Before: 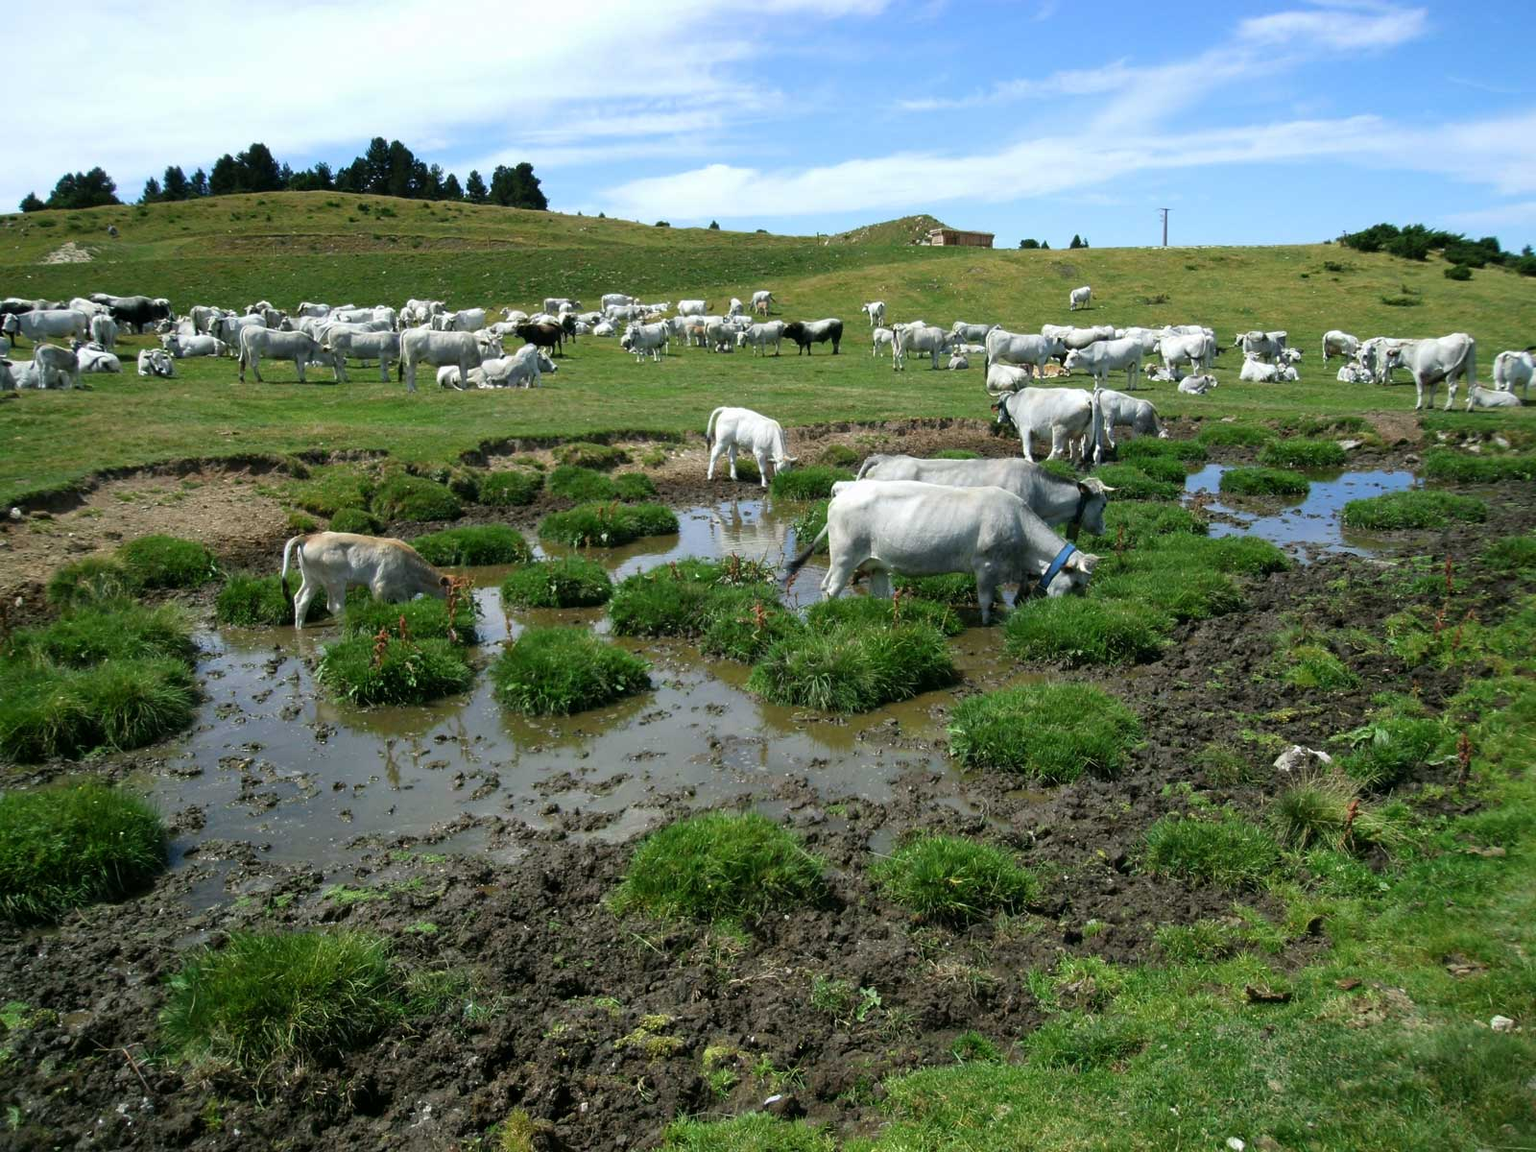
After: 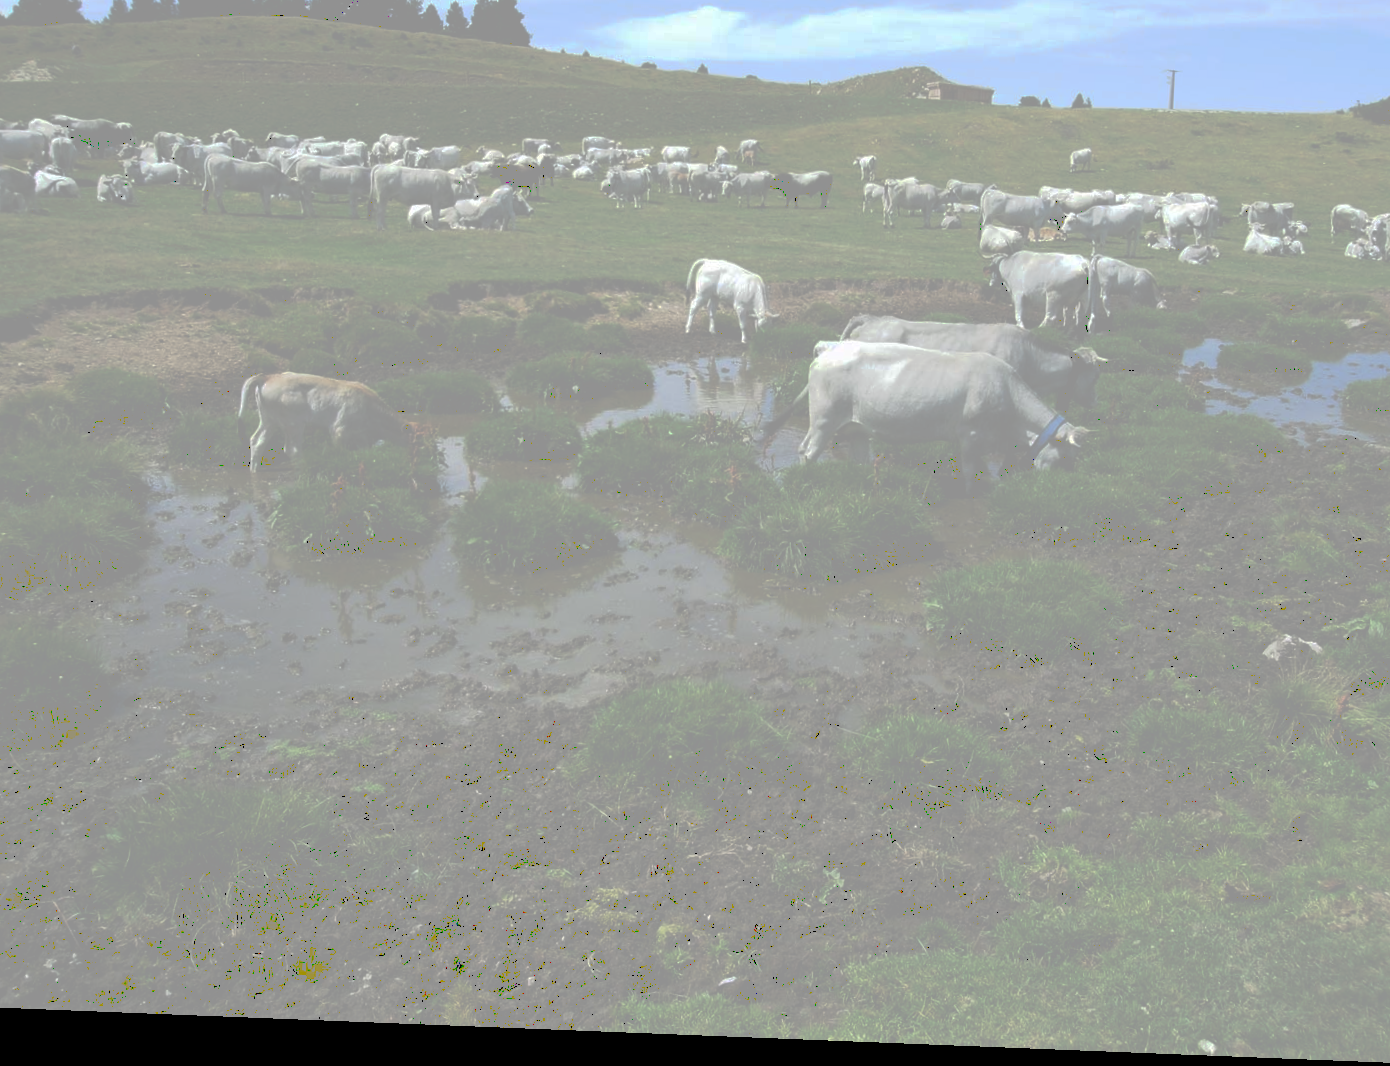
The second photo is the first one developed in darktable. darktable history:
tone curve: curves: ch0 [(0, 0) (0.003, 0.6) (0.011, 0.6) (0.025, 0.601) (0.044, 0.601) (0.069, 0.601) (0.1, 0.601) (0.136, 0.602) (0.177, 0.605) (0.224, 0.609) (0.277, 0.615) (0.335, 0.625) (0.399, 0.633) (0.468, 0.654) (0.543, 0.676) (0.623, 0.71) (0.709, 0.753) (0.801, 0.802) (0.898, 0.85) (1, 1)], preserve colors none
rotate and perspective: rotation 2.27°, automatic cropping off
crop and rotate: left 4.842%, top 15.51%, right 10.668%
